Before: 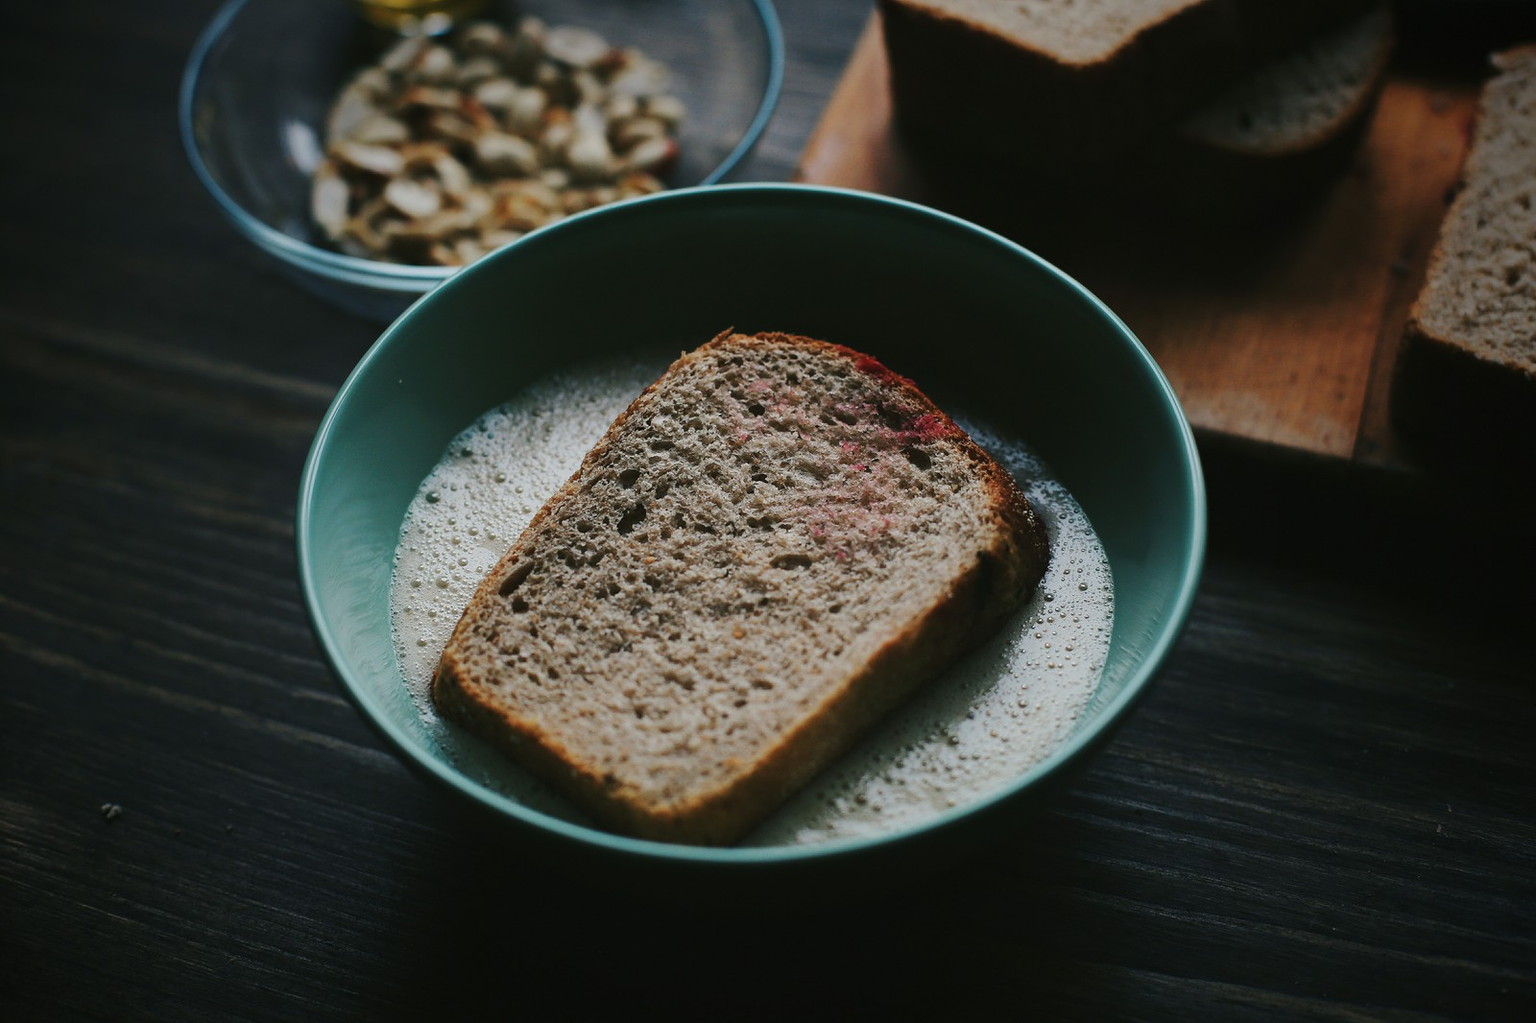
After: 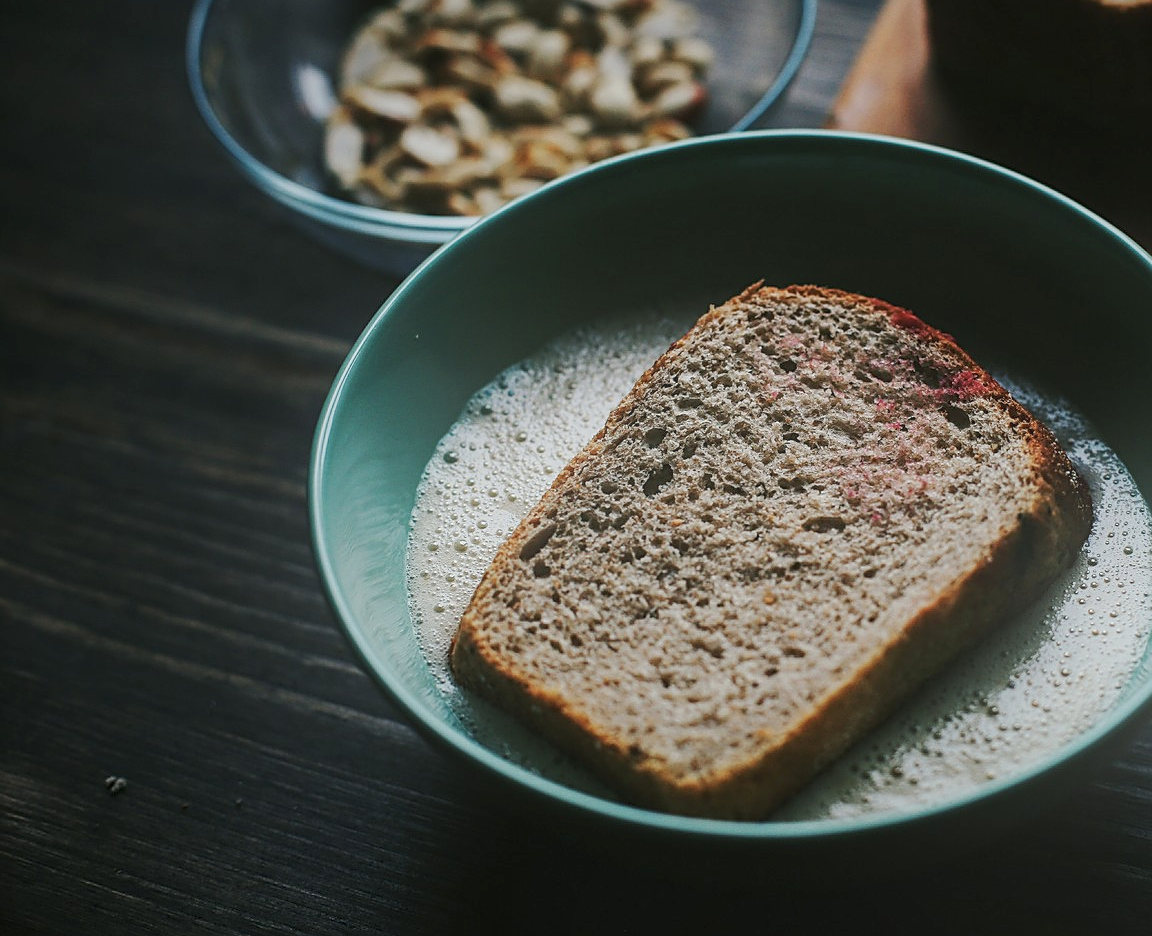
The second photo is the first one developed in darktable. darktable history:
sharpen: on, module defaults
local contrast: on, module defaults
crop: top 5.803%, right 27.864%, bottom 5.804%
tone curve: curves: ch0 [(0, 0) (0.003, 0.018) (0.011, 0.024) (0.025, 0.038) (0.044, 0.067) (0.069, 0.098) (0.1, 0.13) (0.136, 0.165) (0.177, 0.205) (0.224, 0.249) (0.277, 0.304) (0.335, 0.365) (0.399, 0.432) (0.468, 0.505) (0.543, 0.579) (0.623, 0.652) (0.709, 0.725) (0.801, 0.802) (0.898, 0.876) (1, 1)], preserve colors none
bloom: threshold 82.5%, strength 16.25%
